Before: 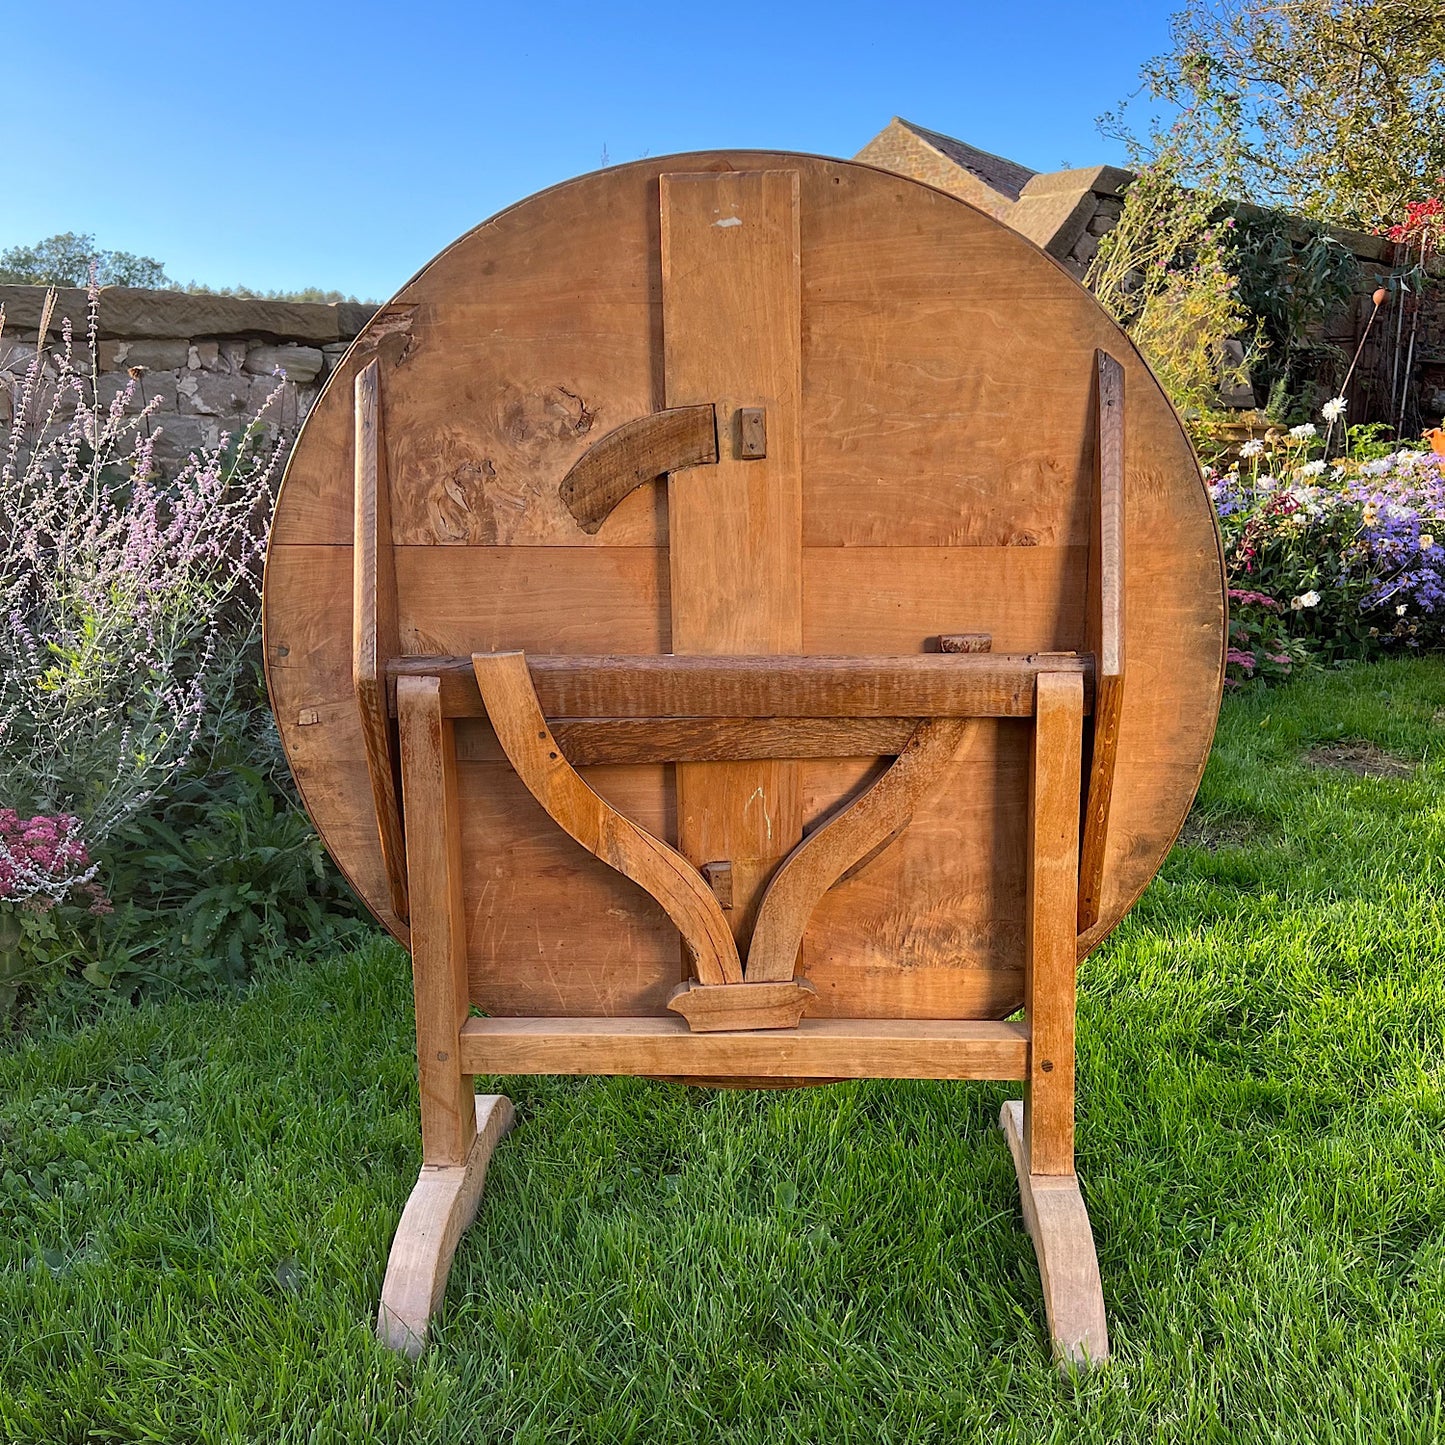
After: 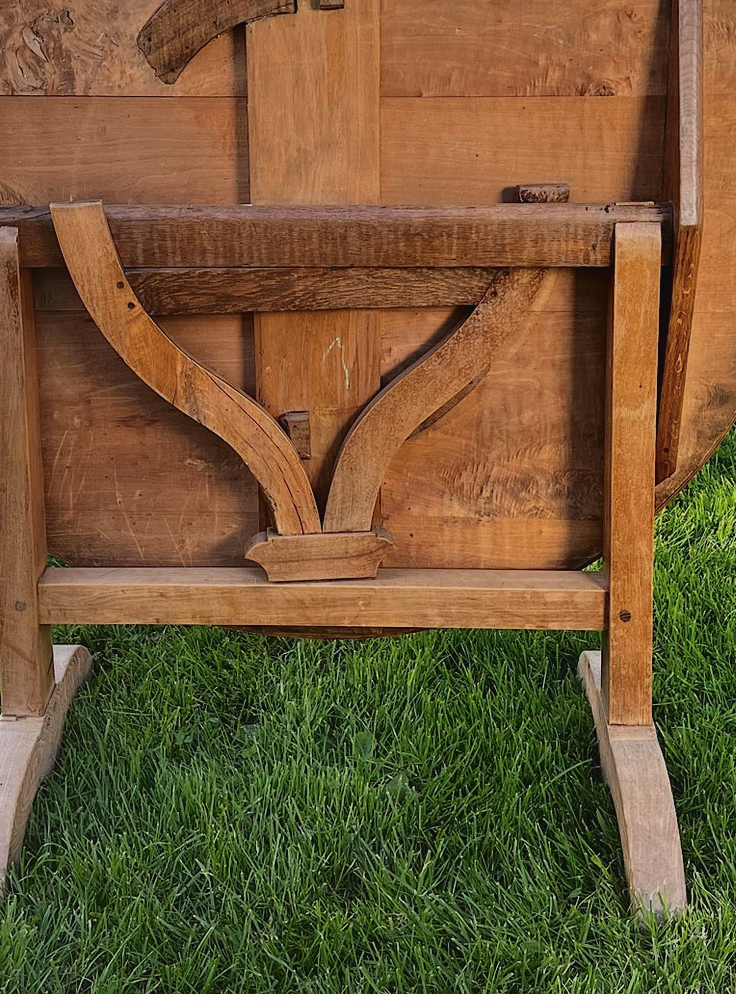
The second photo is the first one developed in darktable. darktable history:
exposure: black level correction -0.015, exposure -0.5 EV, compensate highlight preservation false
crop and rotate: left 29.237%, top 31.152%, right 19.807%
fill light: exposure -2 EV, width 8.6
